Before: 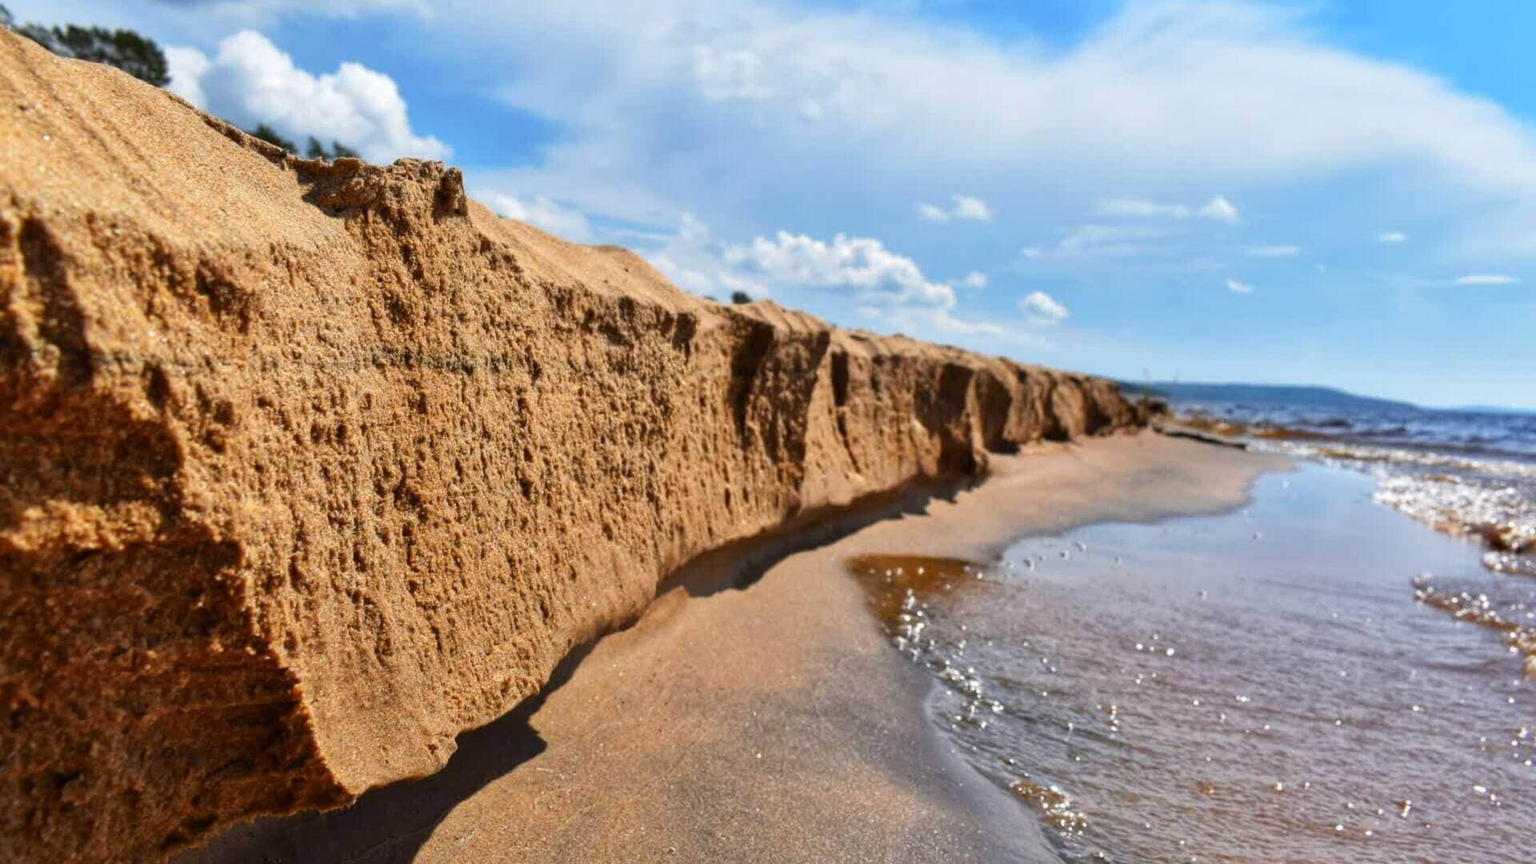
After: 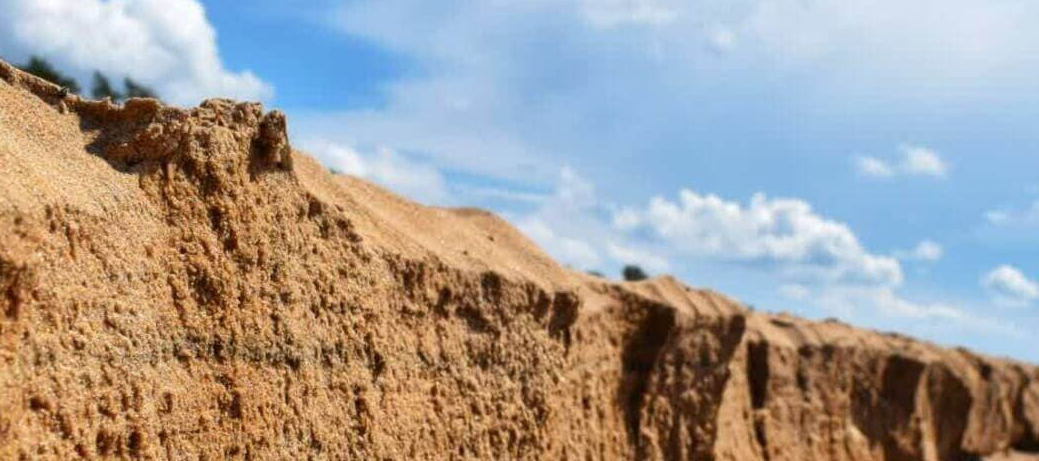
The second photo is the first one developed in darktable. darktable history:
crop: left 15.238%, top 9.206%, right 30.628%, bottom 48.071%
